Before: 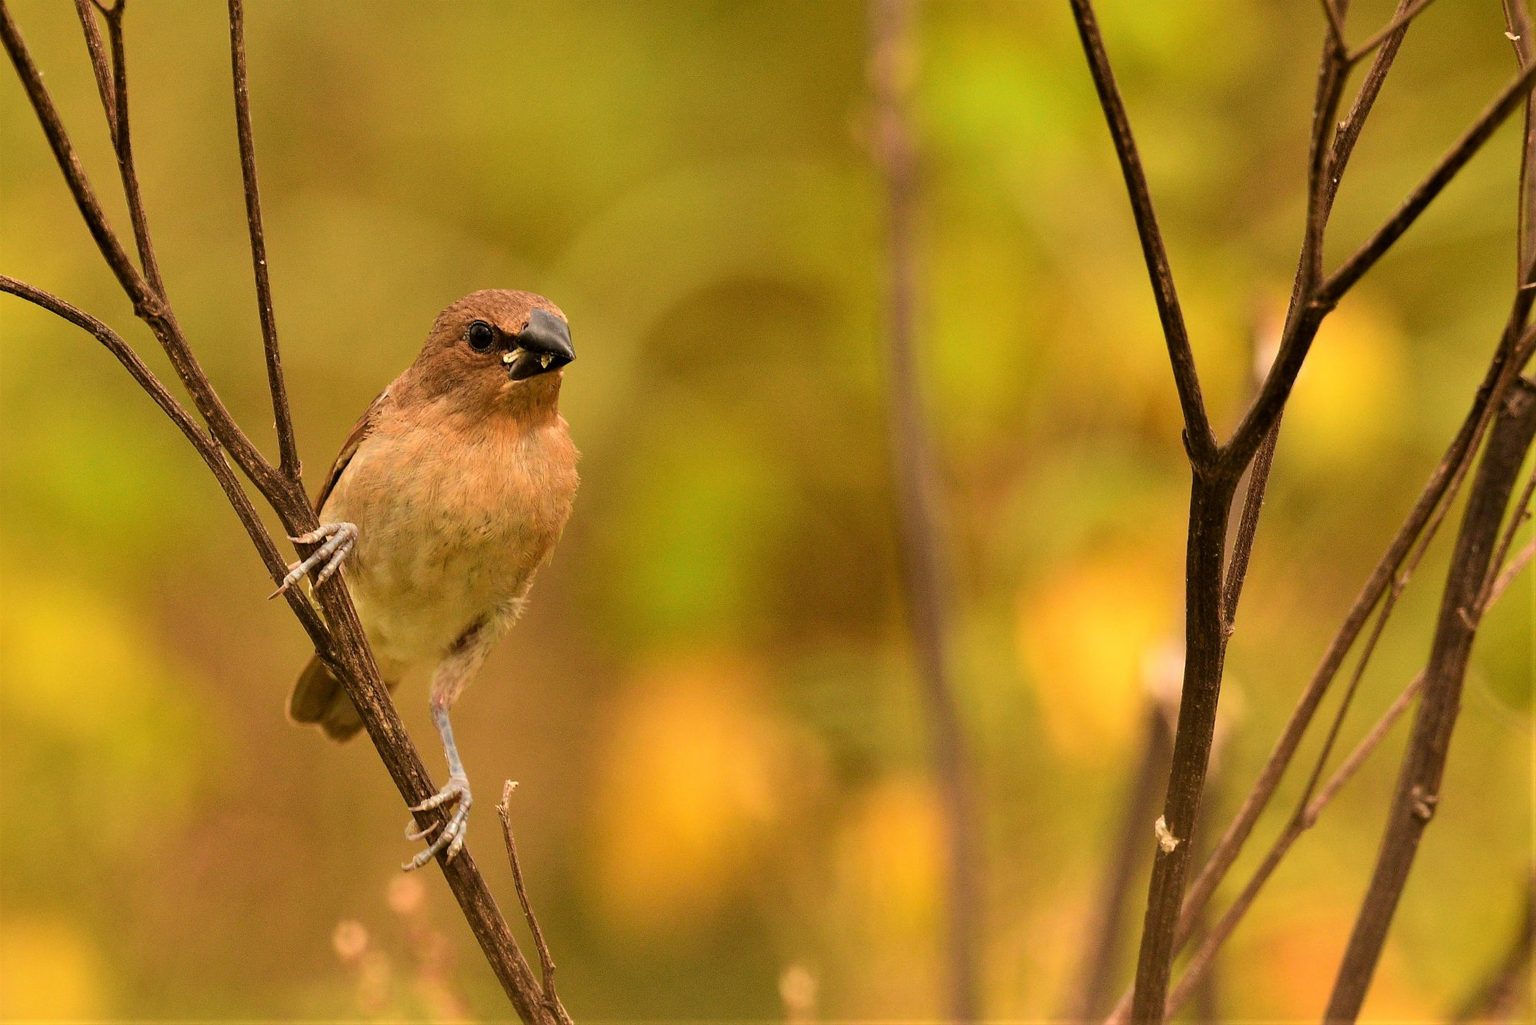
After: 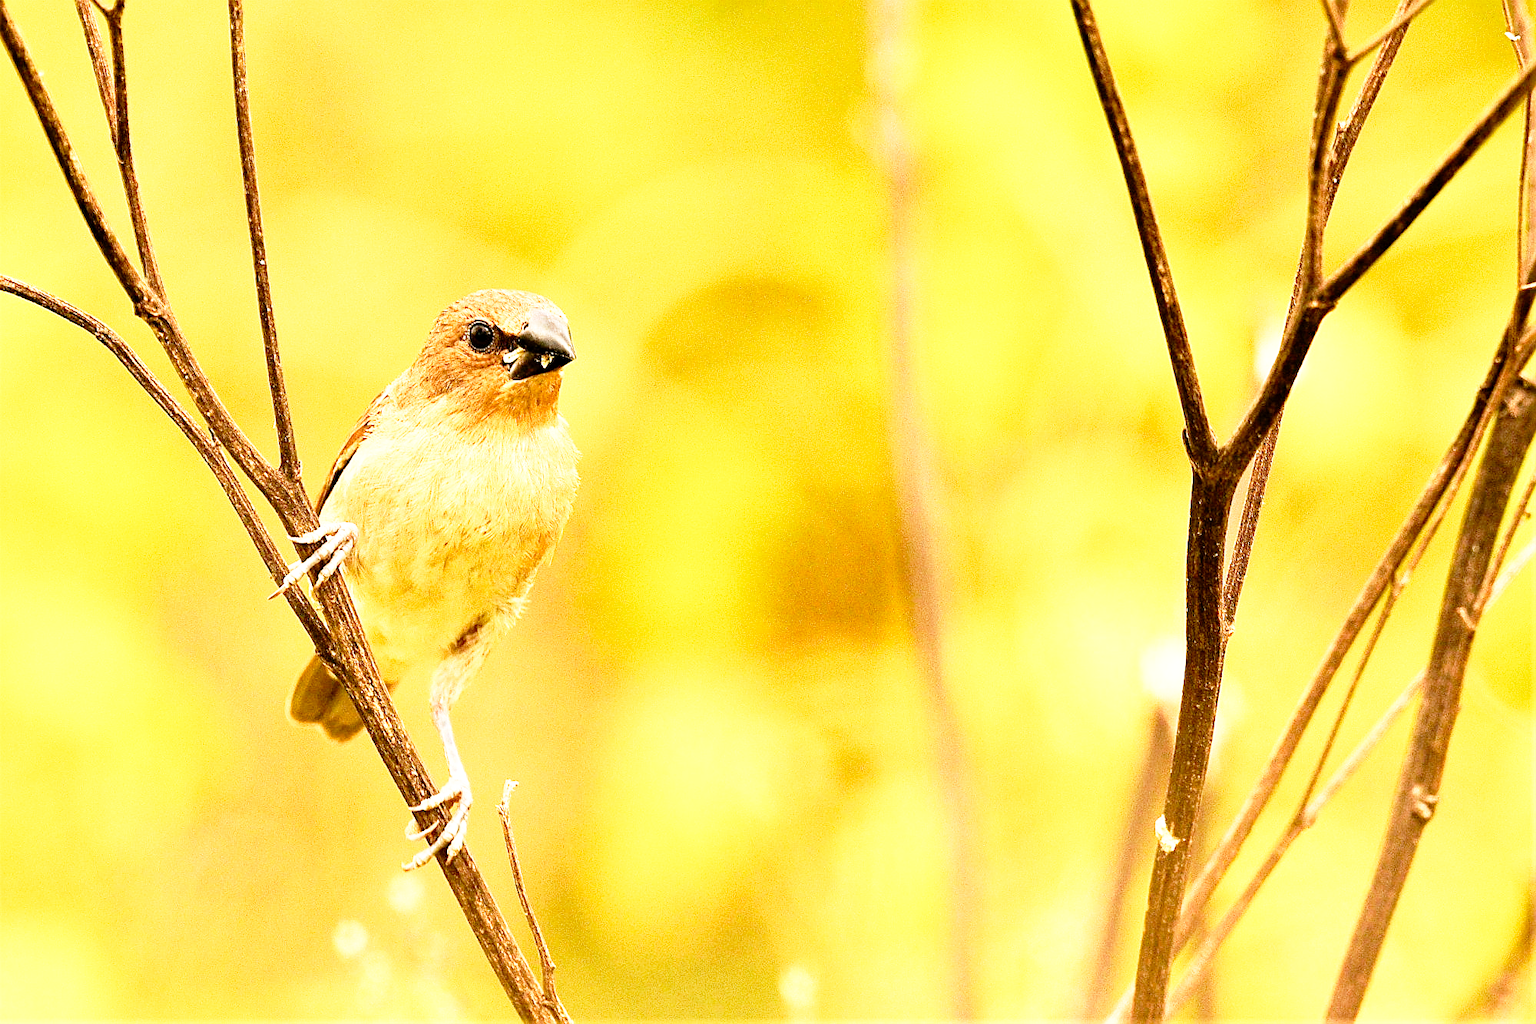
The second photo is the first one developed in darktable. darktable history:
sharpen: on, module defaults
exposure: black level correction 0.001, exposure 1 EV, compensate highlight preservation false
base curve: curves: ch0 [(0, 0) (0.012, 0.01) (0.073, 0.168) (0.31, 0.711) (0.645, 0.957) (1, 1)], preserve colors none
